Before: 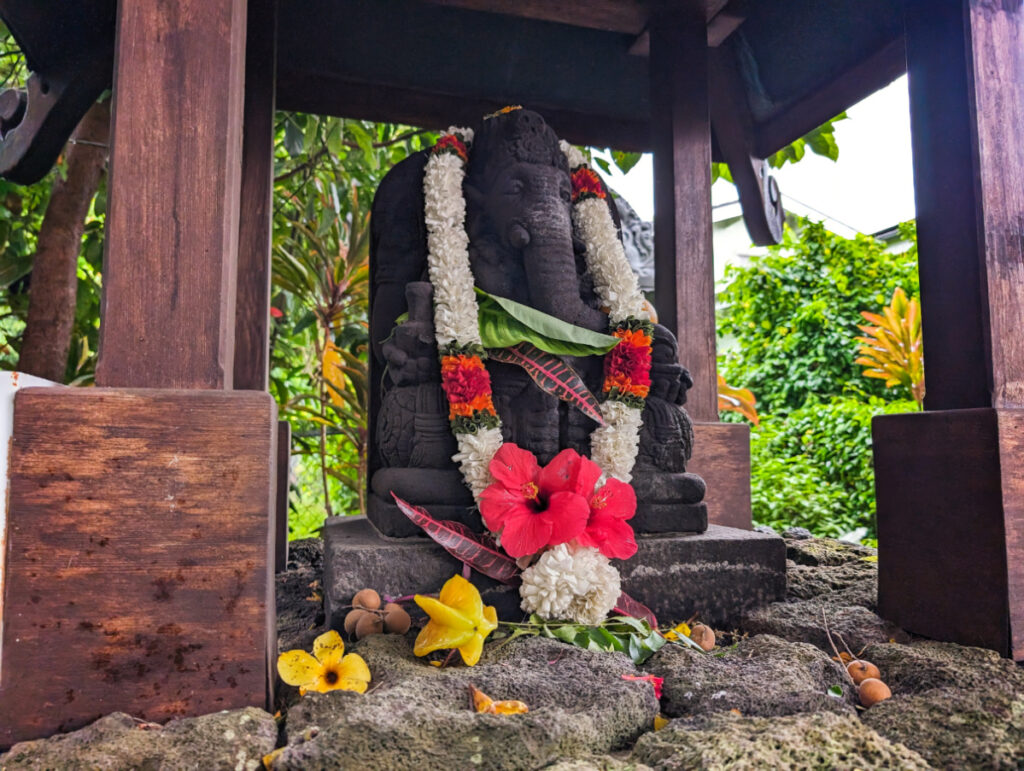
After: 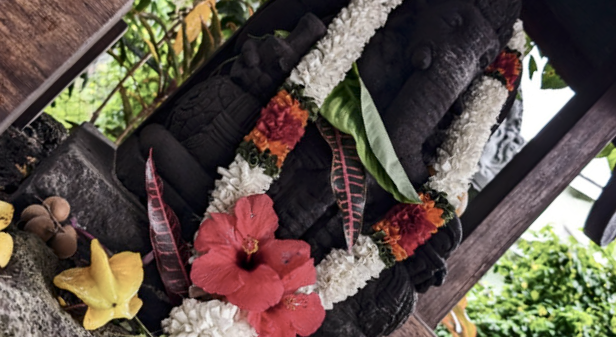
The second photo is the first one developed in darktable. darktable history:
crop and rotate: angle -44.93°, top 16.279%, right 0.888%, bottom 11.68%
color correction: highlights b* 0.027, saturation 0.507
contrast brightness saturation: contrast 0.207, brightness -0.103, saturation 0.215
